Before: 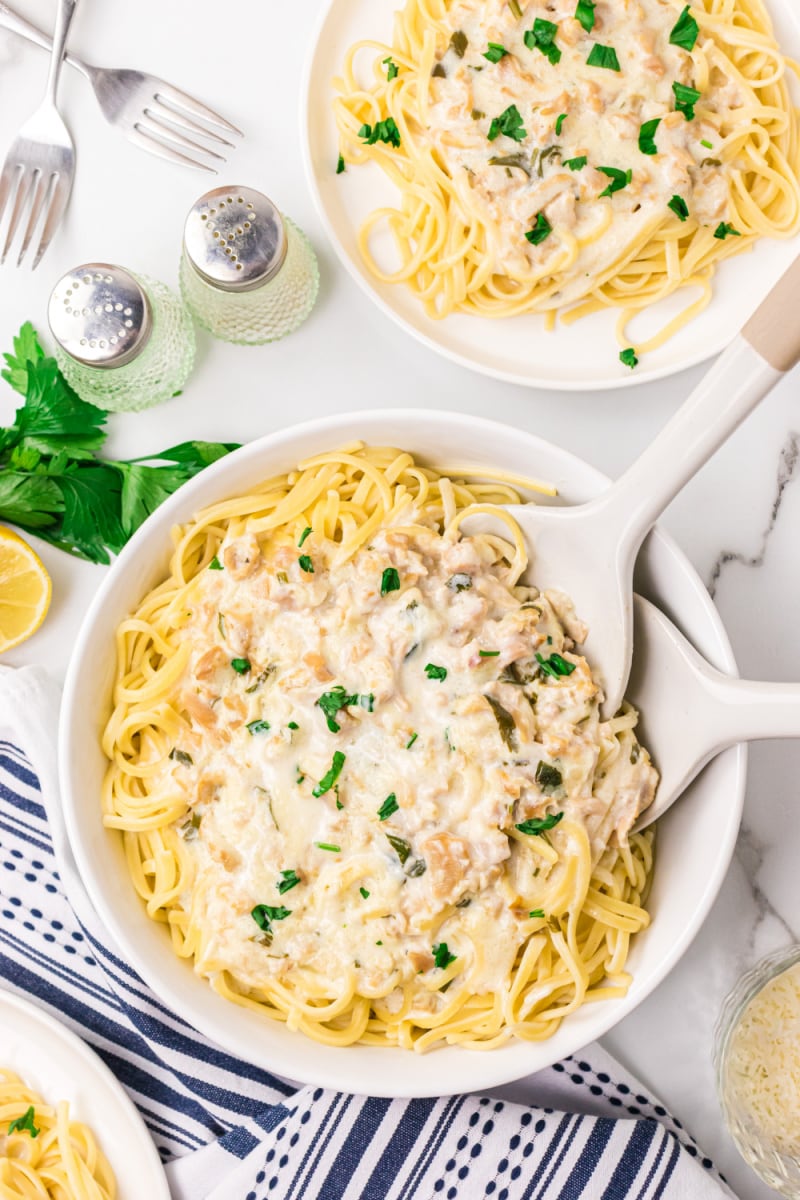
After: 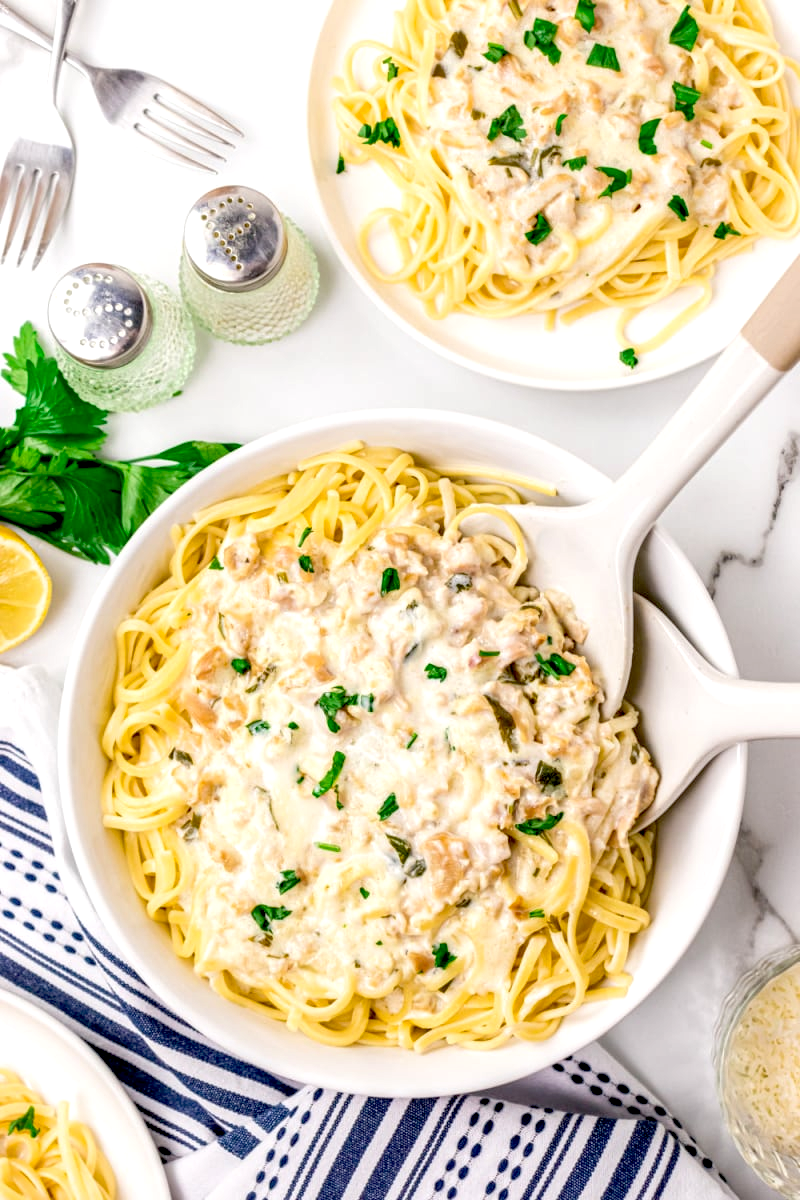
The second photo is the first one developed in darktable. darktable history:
exposure: black level correction 0.025, exposure 0.184 EV, compensate highlight preservation false
local contrast: on, module defaults
